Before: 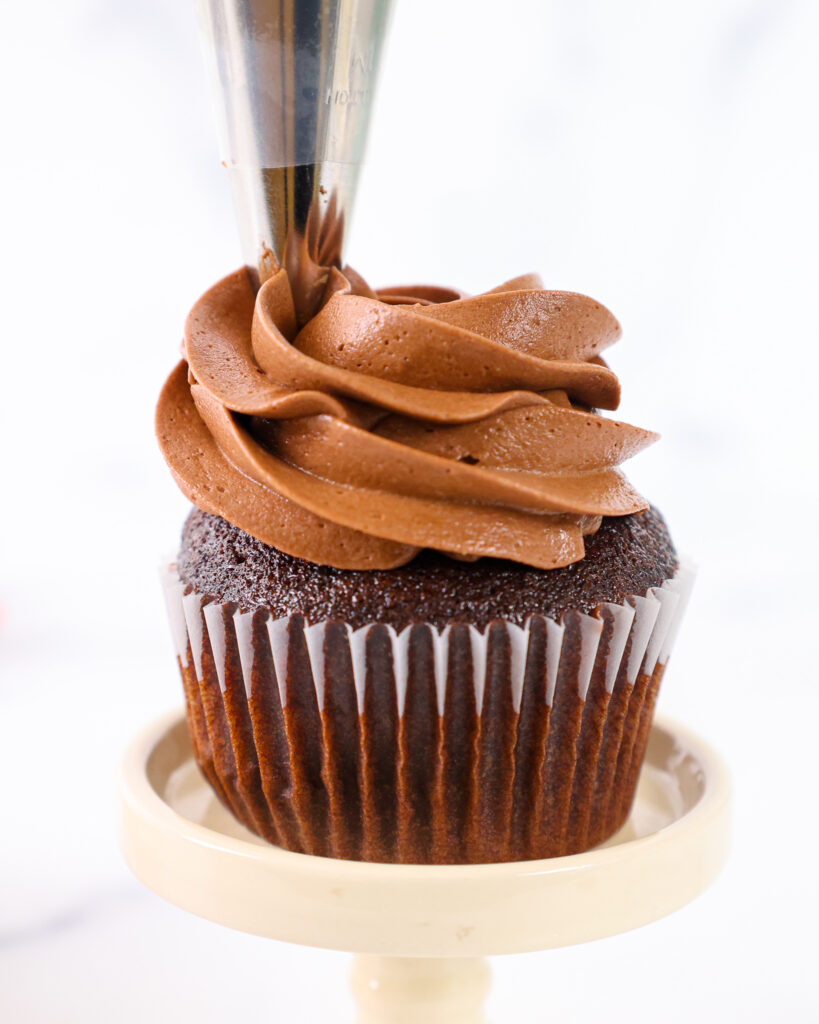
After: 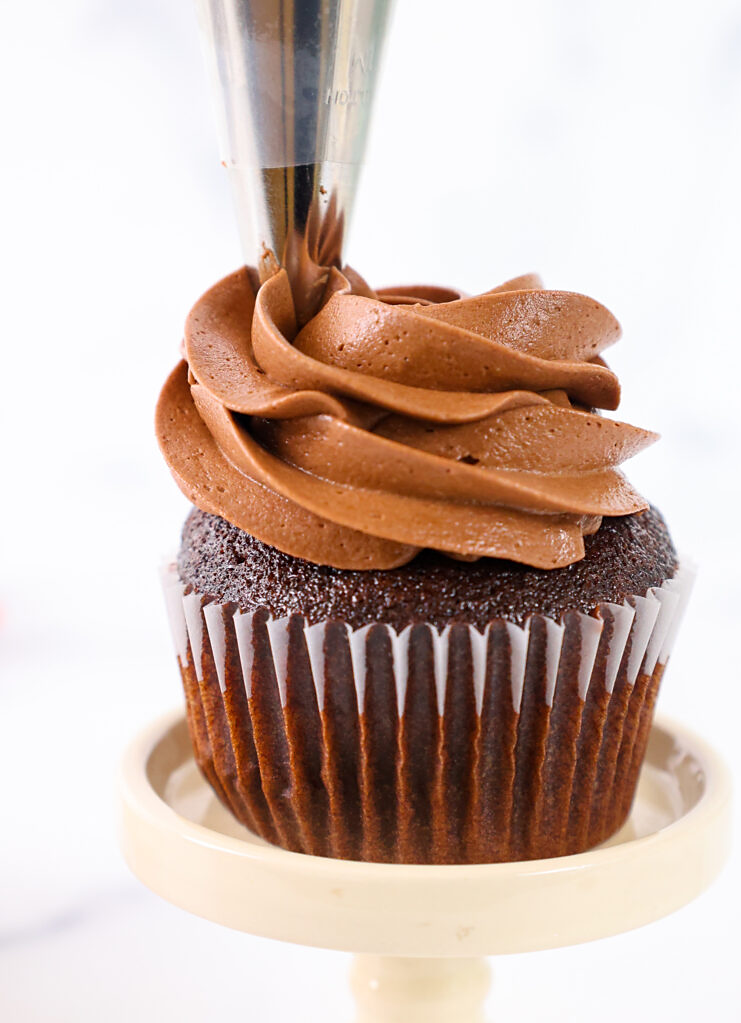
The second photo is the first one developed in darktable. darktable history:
crop: right 9.5%, bottom 0.046%
sharpen: radius 1.58, amount 0.37, threshold 1.612
